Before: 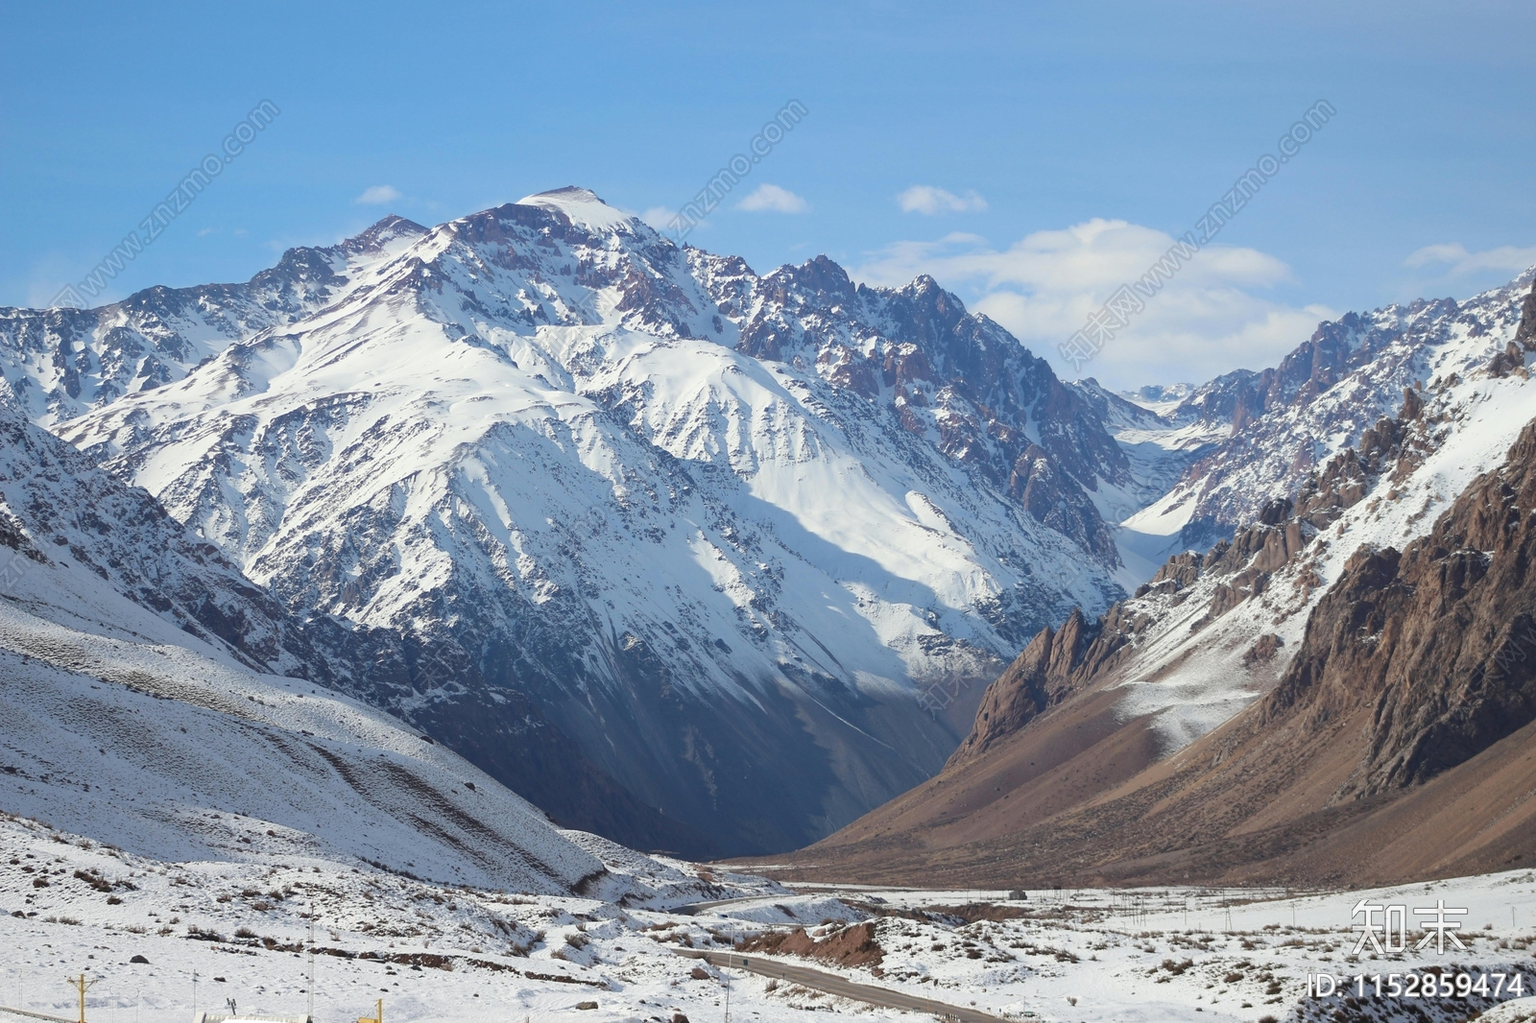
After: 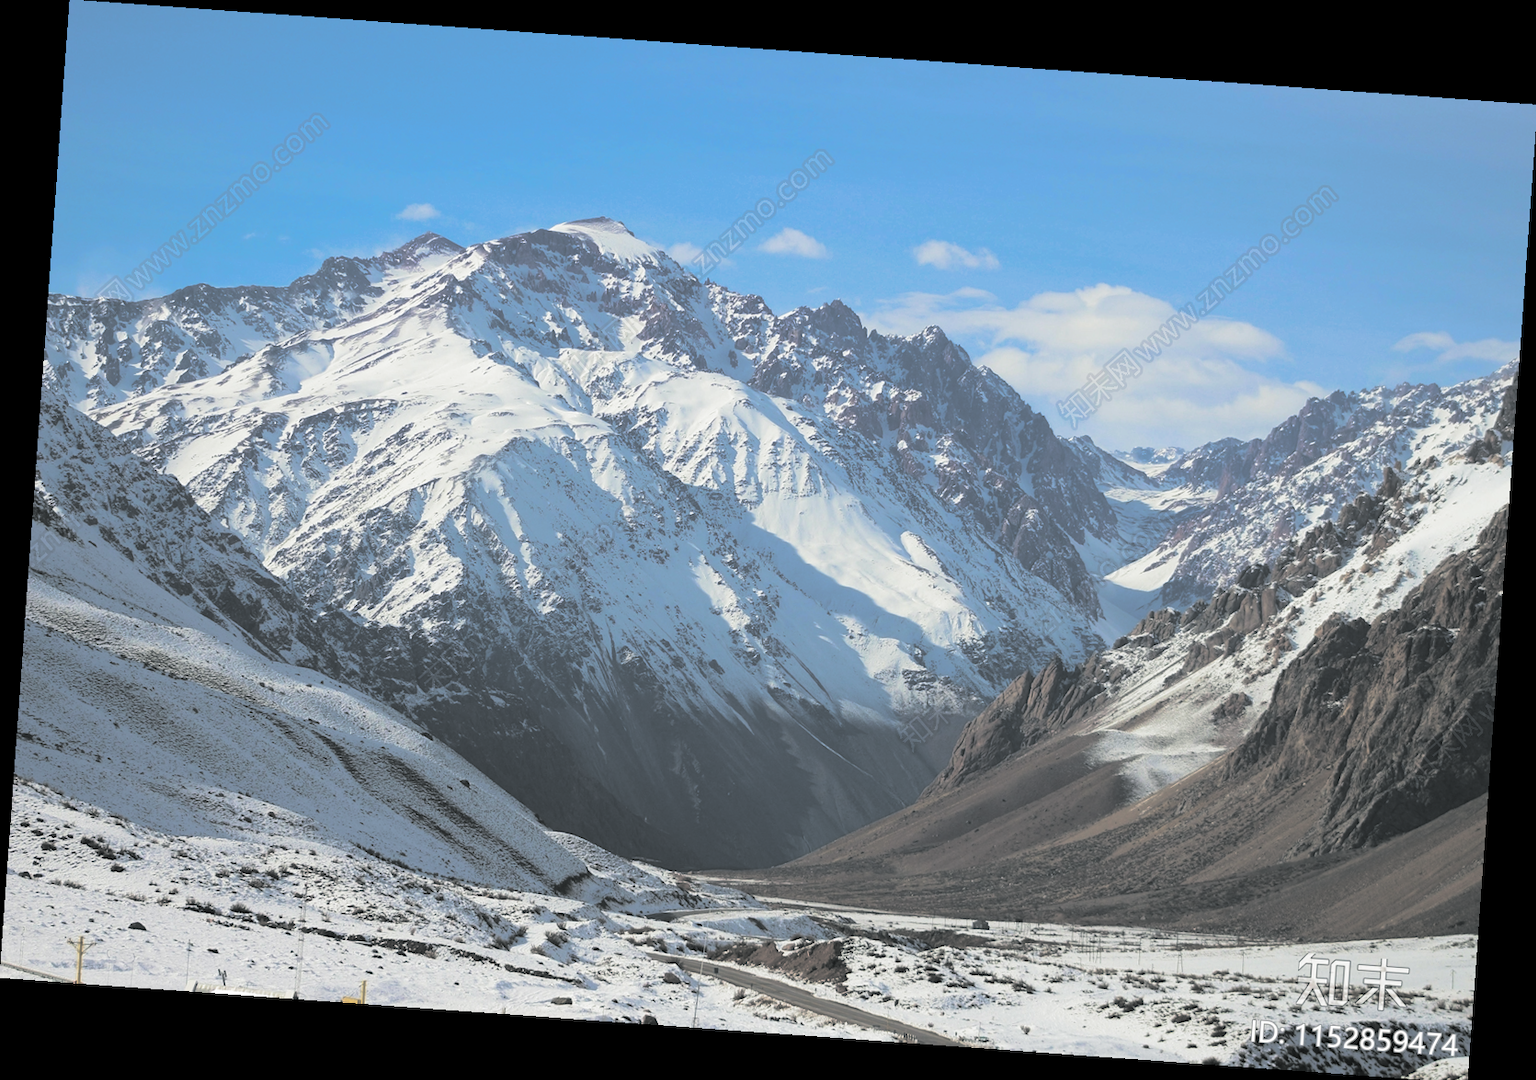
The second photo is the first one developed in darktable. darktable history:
rotate and perspective: rotation 4.1°, automatic cropping off
split-toning: shadows › hue 190.8°, shadows › saturation 0.05, highlights › hue 54°, highlights › saturation 0.05, compress 0%
velvia: strength 45%
